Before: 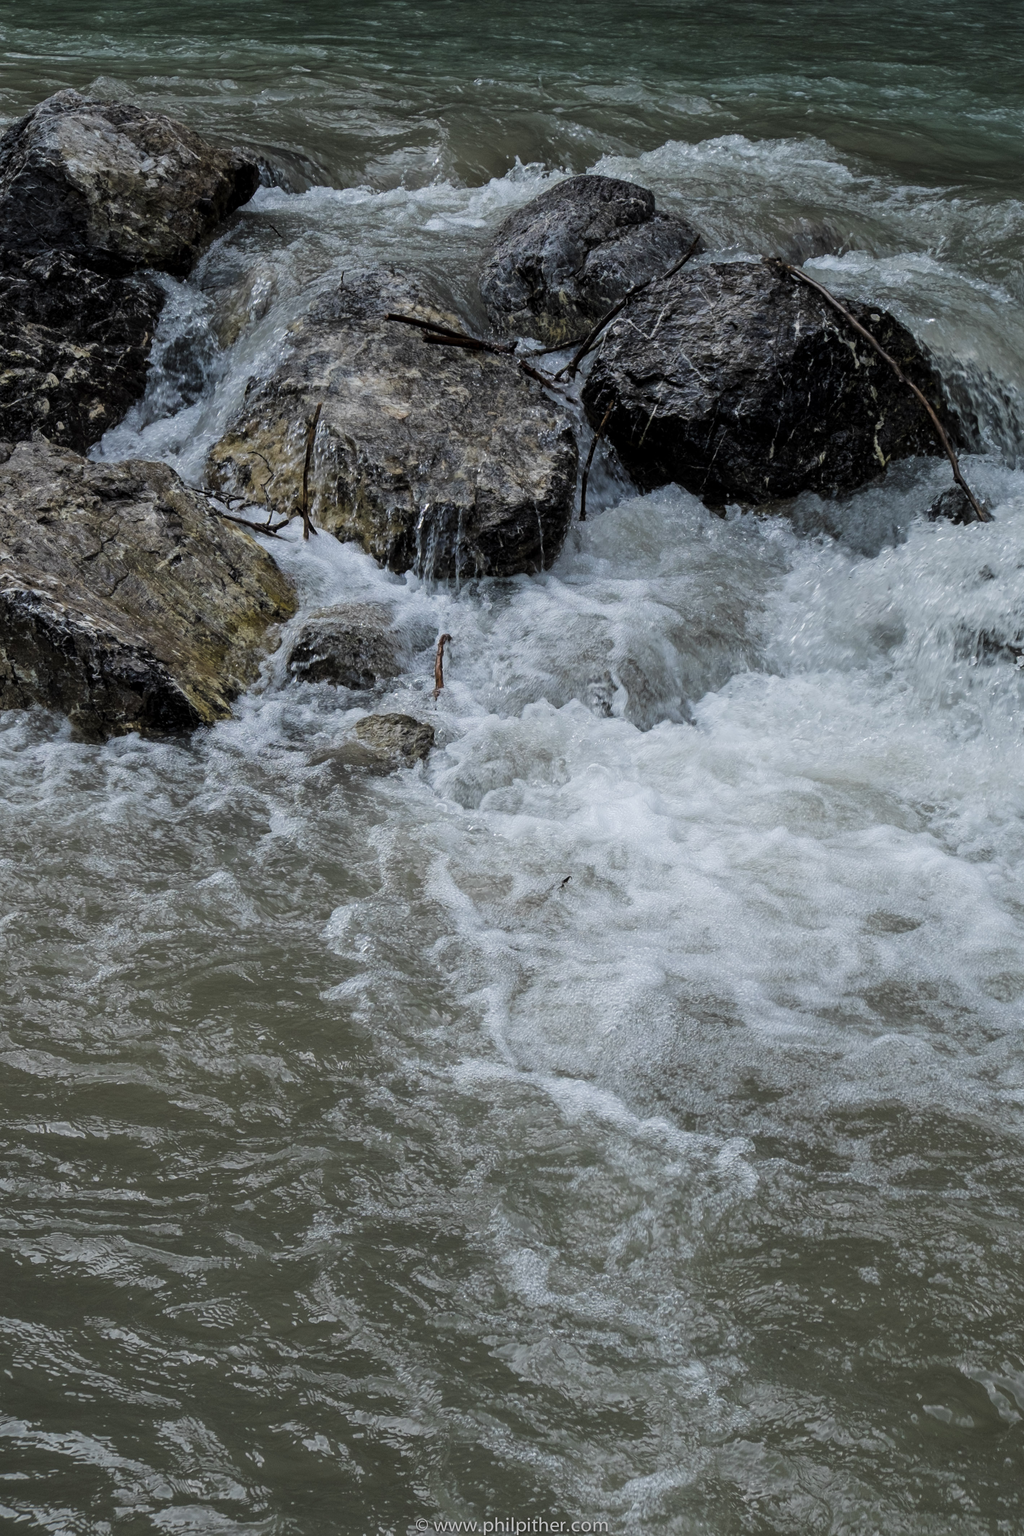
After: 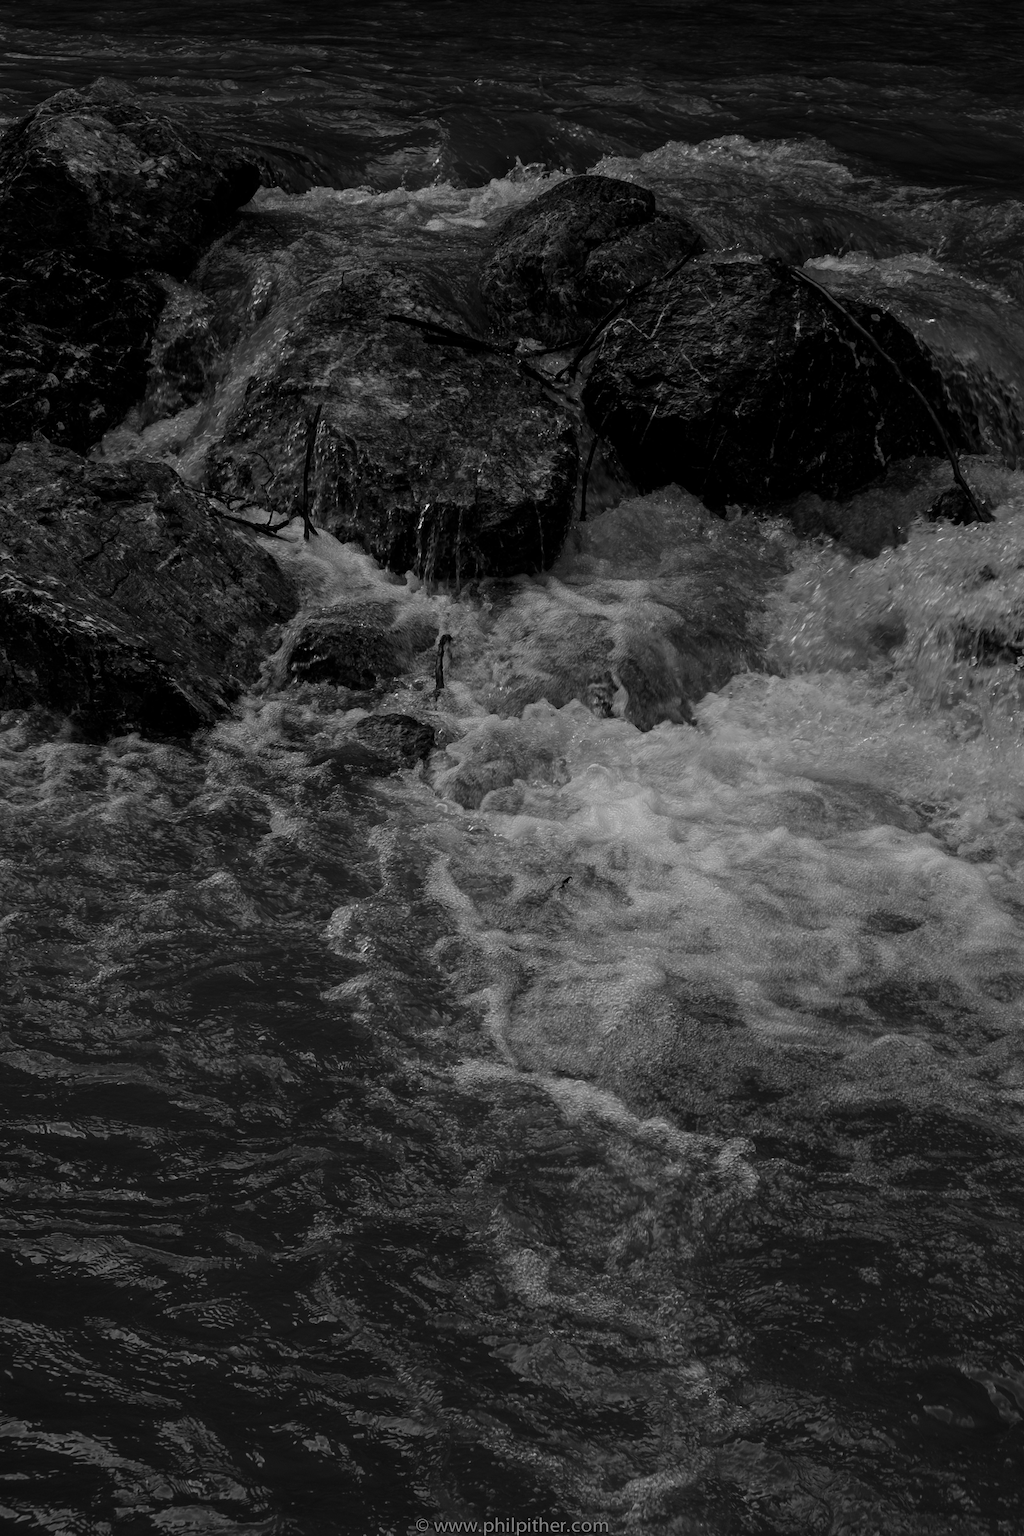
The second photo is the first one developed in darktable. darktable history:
contrast brightness saturation: contrast -0.03, brightness -0.59, saturation -1
bloom: size 9%, threshold 100%, strength 7%
